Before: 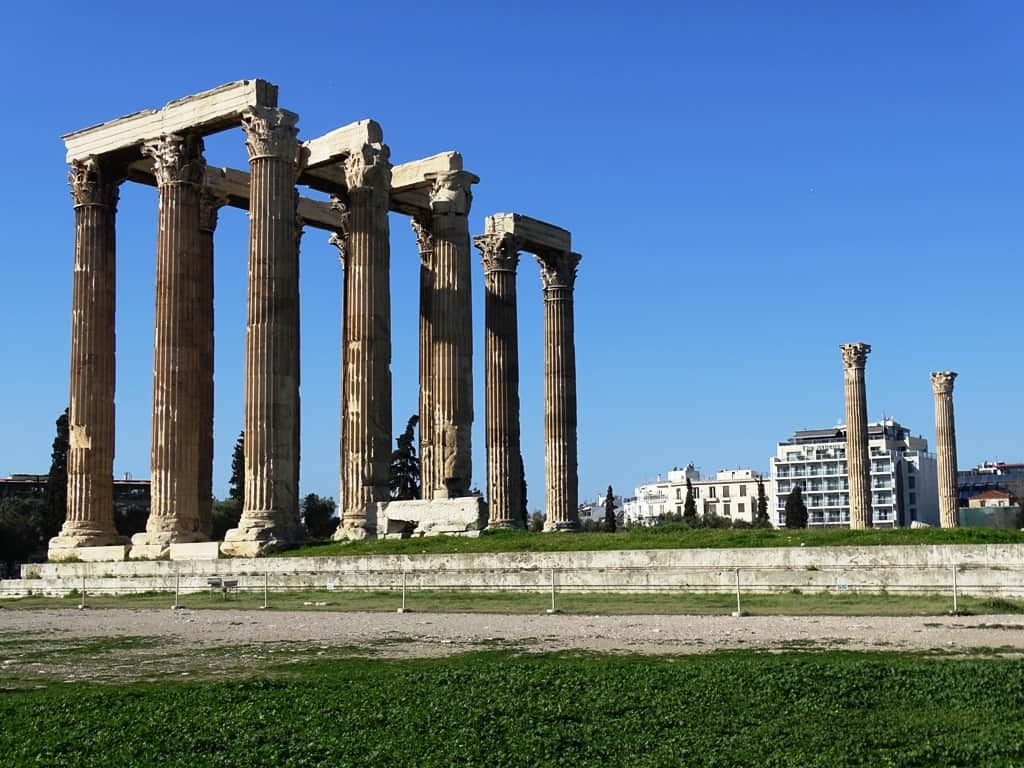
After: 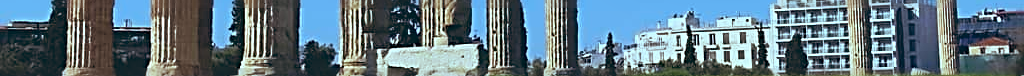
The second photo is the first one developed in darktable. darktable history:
crop and rotate: top 59.084%, bottom 30.916%
white balance: red 0.983, blue 1.036
color balance: lift [1.003, 0.993, 1.001, 1.007], gamma [1.018, 1.072, 0.959, 0.928], gain [0.974, 0.873, 1.031, 1.127]
lowpass: radius 0.1, contrast 0.85, saturation 1.1, unbound 0
shadows and highlights: shadows 24.5, highlights -78.15, soften with gaussian
sharpen: radius 3.025, amount 0.757
